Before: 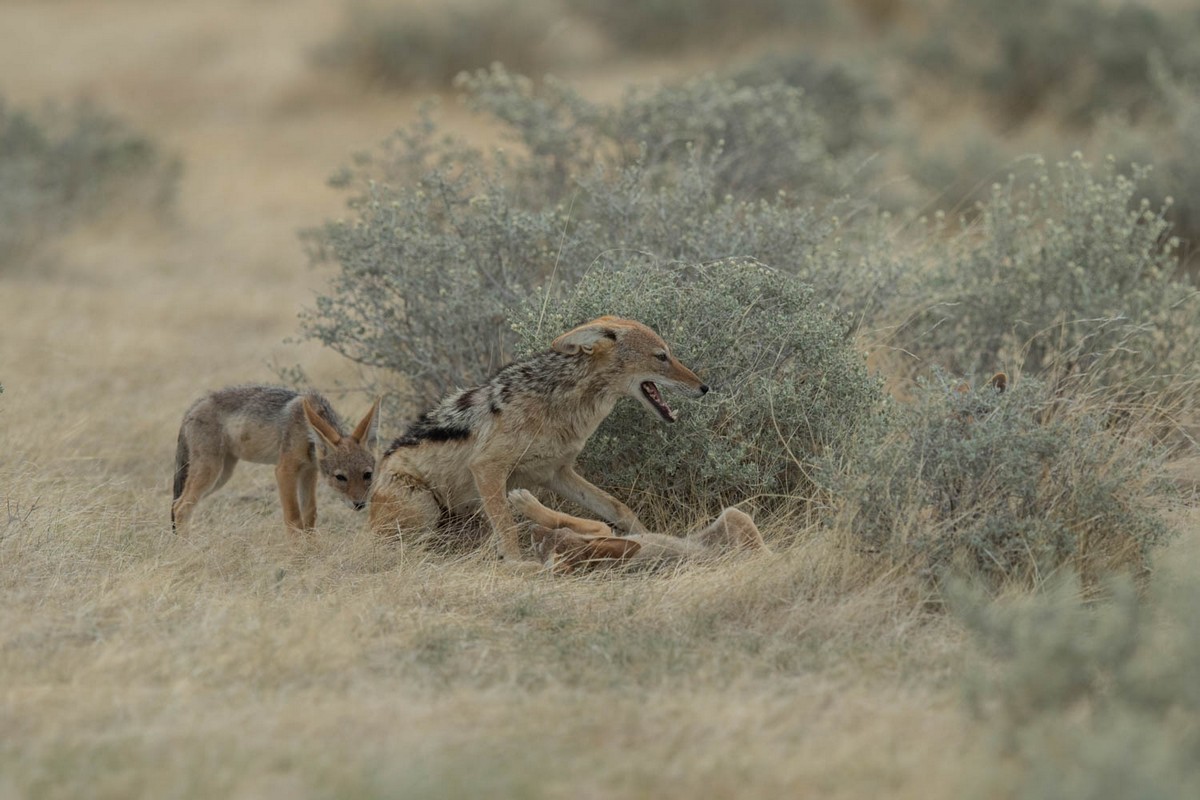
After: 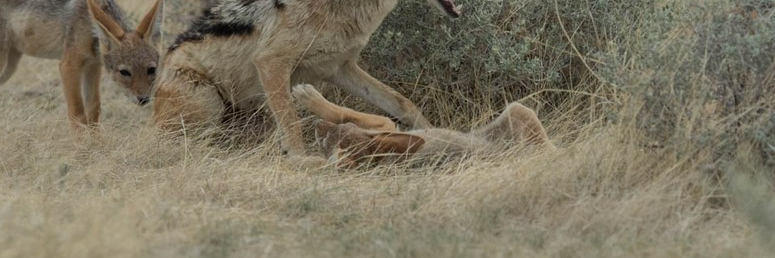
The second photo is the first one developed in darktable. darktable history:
crop: left 18.015%, top 50.725%, right 17.371%, bottom 16.917%
shadows and highlights: shadows 59.44, highlights -60.16, soften with gaussian
